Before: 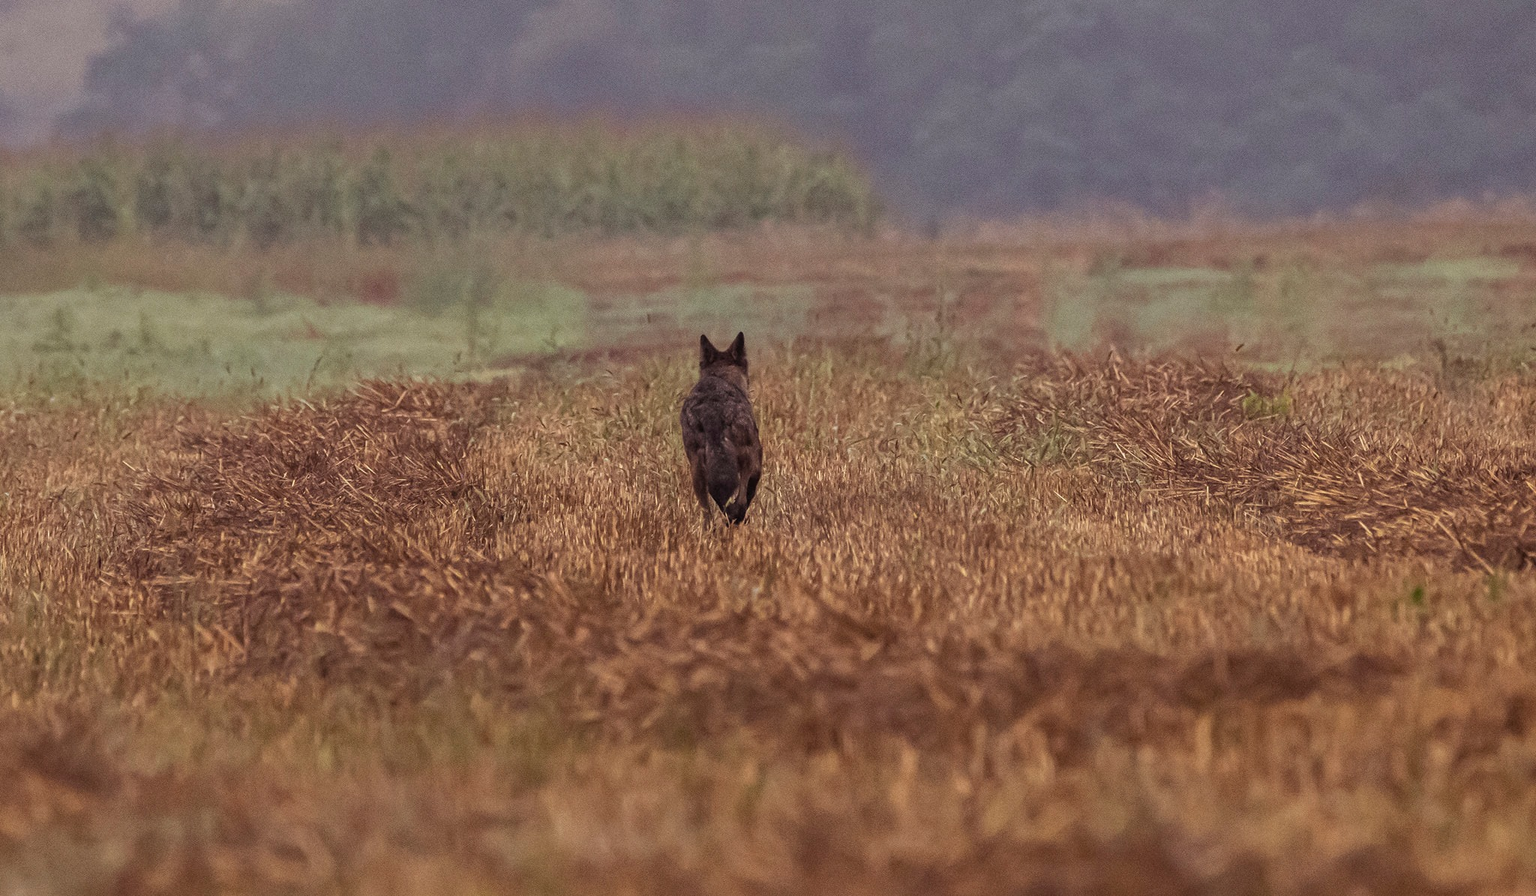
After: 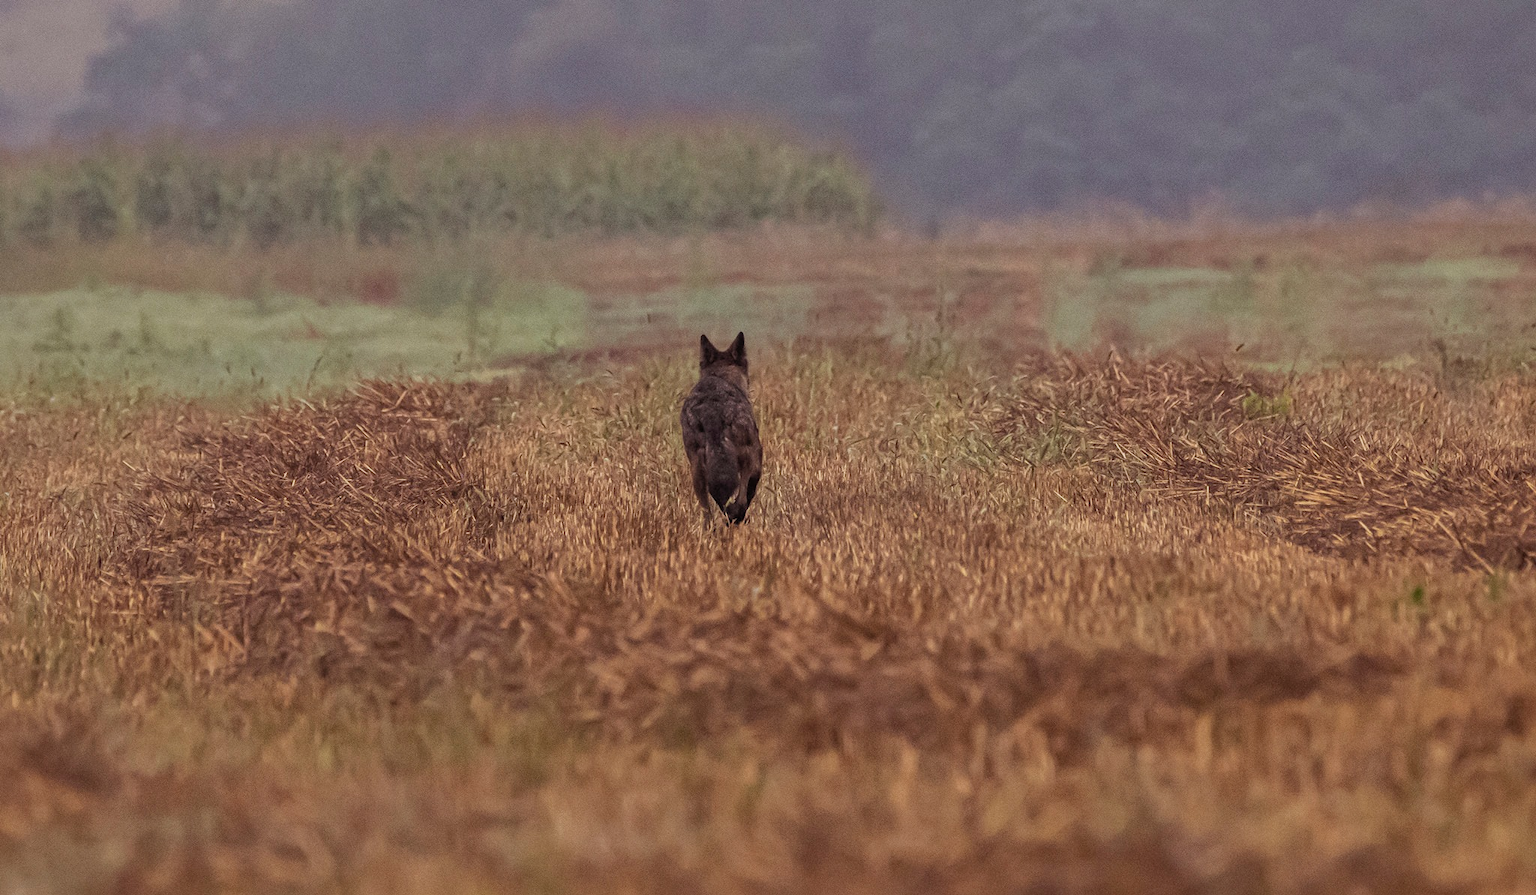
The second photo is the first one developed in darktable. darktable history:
filmic rgb: black relative exposure -9.48 EV, white relative exposure 3.03 EV, threshold 2.96 EV, hardness 6.17, enable highlight reconstruction true
shadows and highlights: highlights color adjustment 0.607%
